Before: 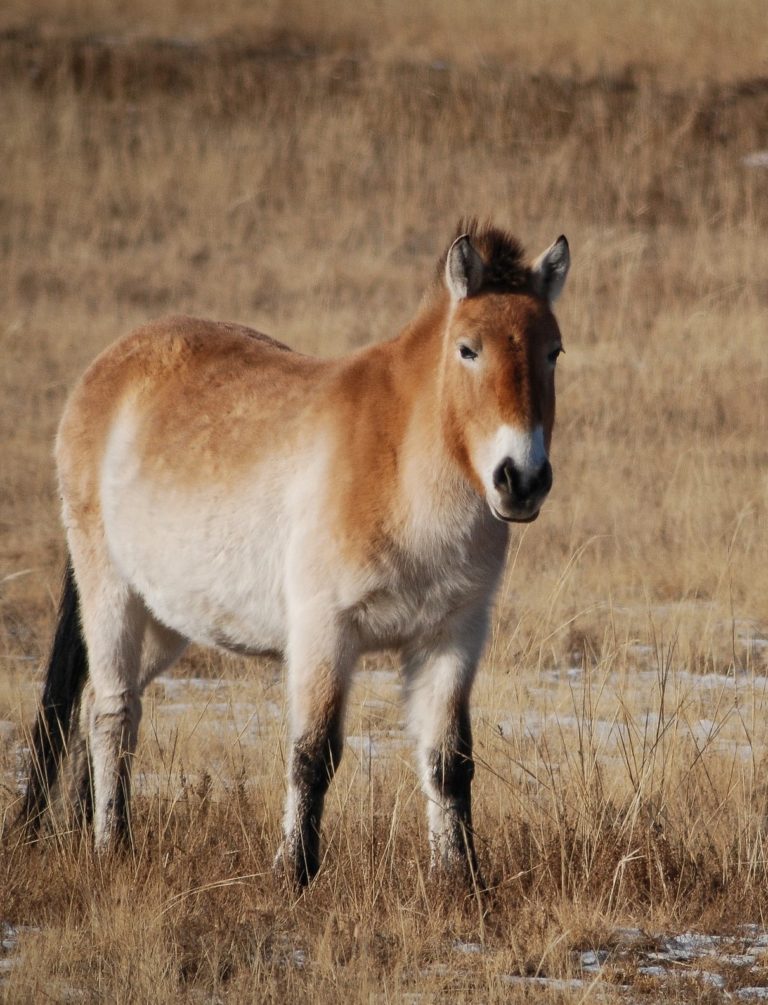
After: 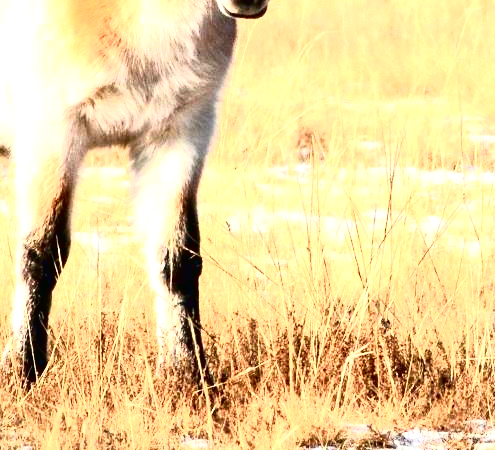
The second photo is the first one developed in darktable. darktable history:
exposure: black level correction 0.001, exposure 1.84 EV, compensate highlight preservation false
tone curve: curves: ch0 [(0, 0.013) (0.054, 0.018) (0.205, 0.191) (0.289, 0.292) (0.39, 0.424) (0.493, 0.551) (0.647, 0.752) (0.778, 0.895) (1, 0.998)]; ch1 [(0, 0) (0.385, 0.343) (0.439, 0.415) (0.494, 0.495) (0.501, 0.501) (0.51, 0.509) (0.54, 0.546) (0.586, 0.606) (0.66, 0.701) (0.783, 0.804) (1, 1)]; ch2 [(0, 0) (0.32, 0.281) (0.403, 0.399) (0.441, 0.428) (0.47, 0.469) (0.498, 0.496) (0.524, 0.538) (0.566, 0.579) (0.633, 0.665) (0.7, 0.711) (1, 1)], color space Lab, independent channels, preserve colors none
contrast brightness saturation: contrast 0.21, brightness -0.11, saturation 0.21
crop and rotate: left 35.509%, top 50.238%, bottom 4.934%
